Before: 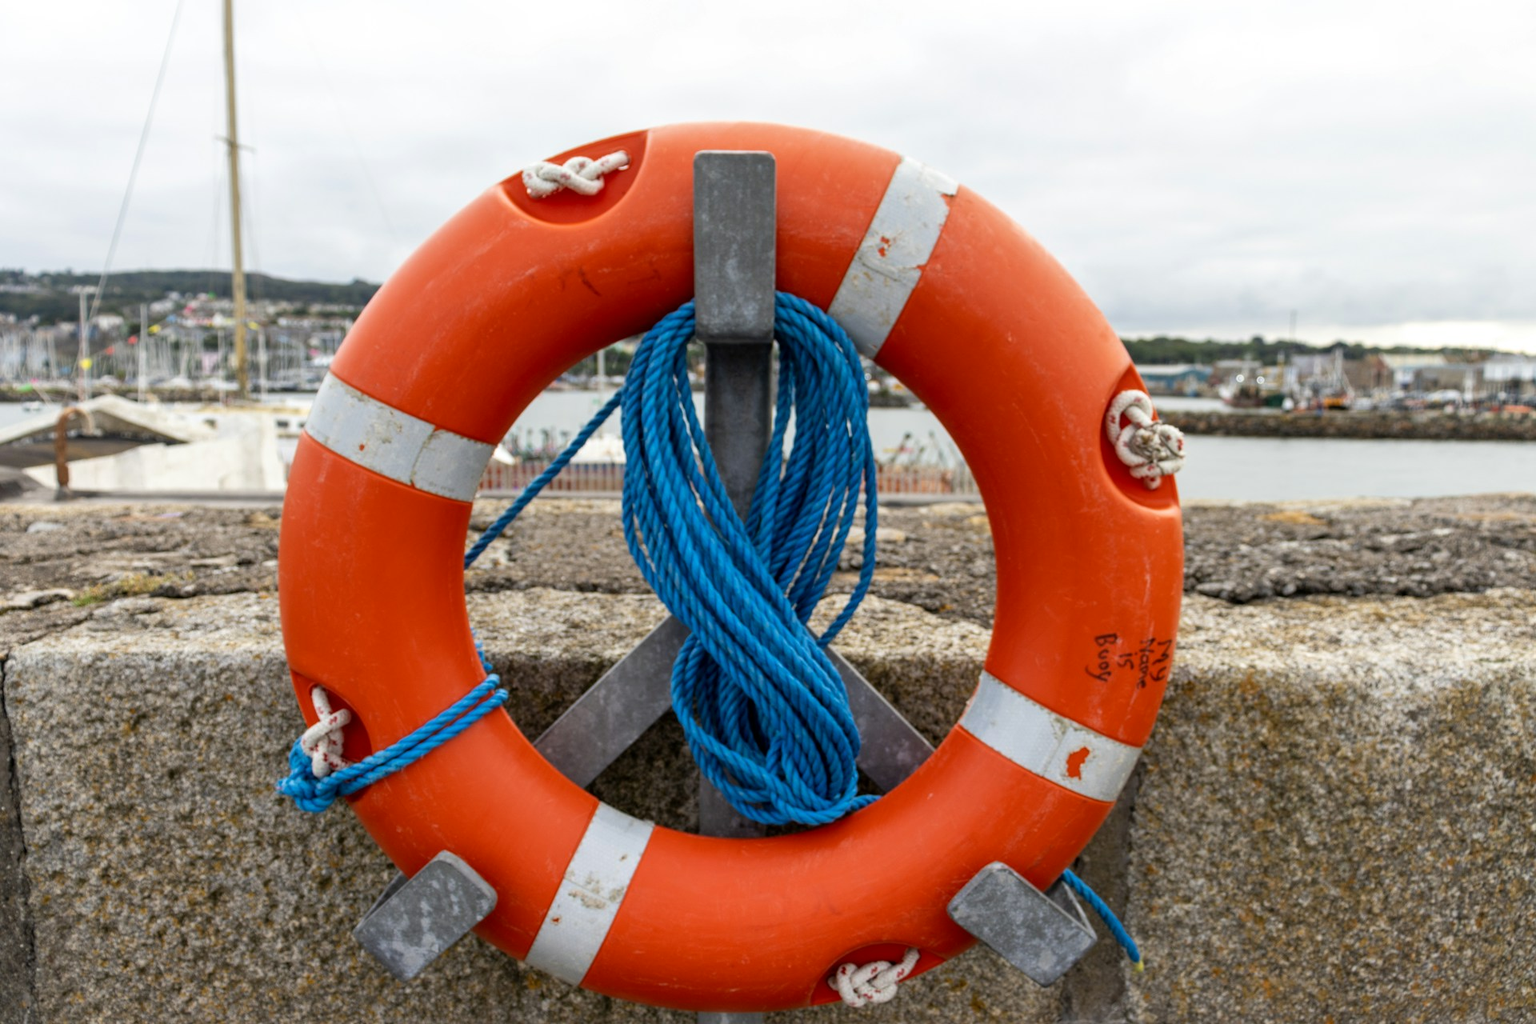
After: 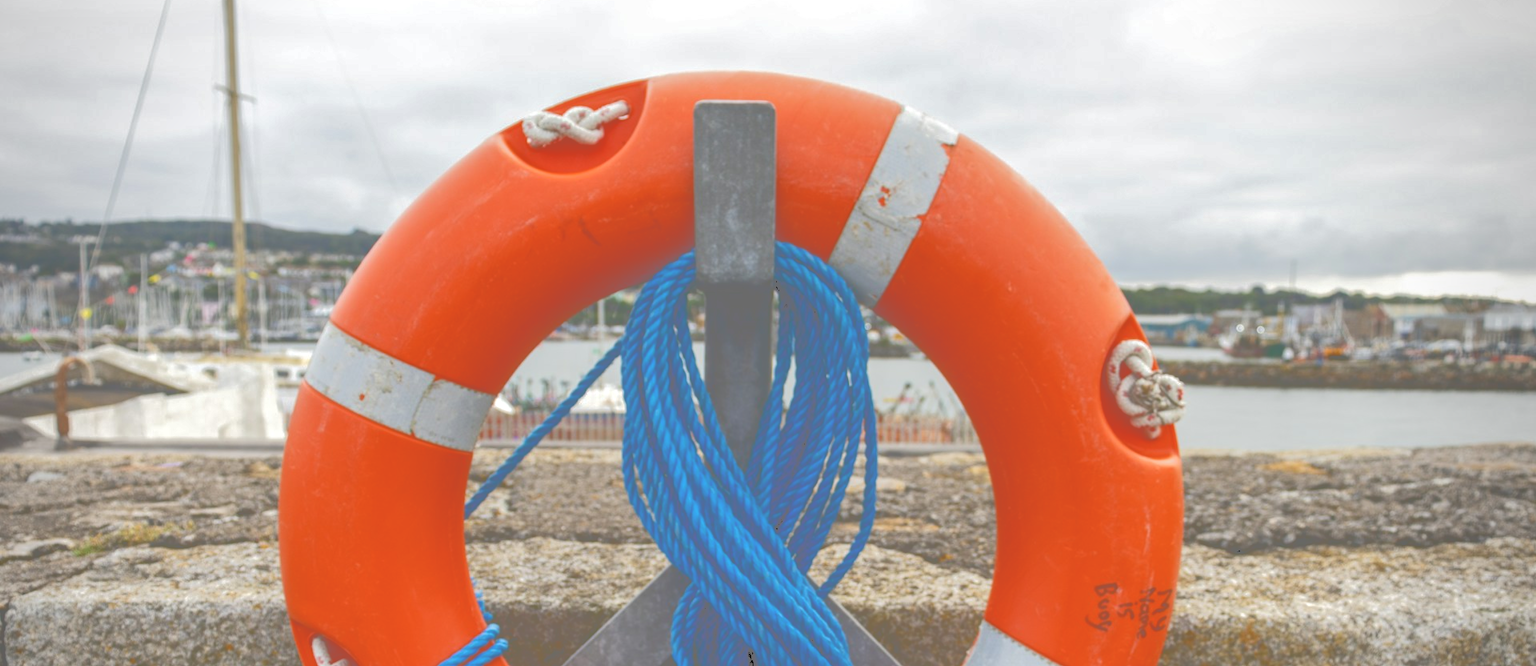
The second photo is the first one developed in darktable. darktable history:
vignetting: center (-0.026, 0.398)
crop and rotate: top 4.948%, bottom 29.905%
tone curve: curves: ch0 [(0, 0) (0.003, 0.464) (0.011, 0.464) (0.025, 0.464) (0.044, 0.464) (0.069, 0.464) (0.1, 0.463) (0.136, 0.463) (0.177, 0.464) (0.224, 0.469) (0.277, 0.482) (0.335, 0.501) (0.399, 0.53) (0.468, 0.567) (0.543, 0.61) (0.623, 0.663) (0.709, 0.718) (0.801, 0.779) (0.898, 0.842) (1, 1)], color space Lab, independent channels, preserve colors none
local contrast: on, module defaults
